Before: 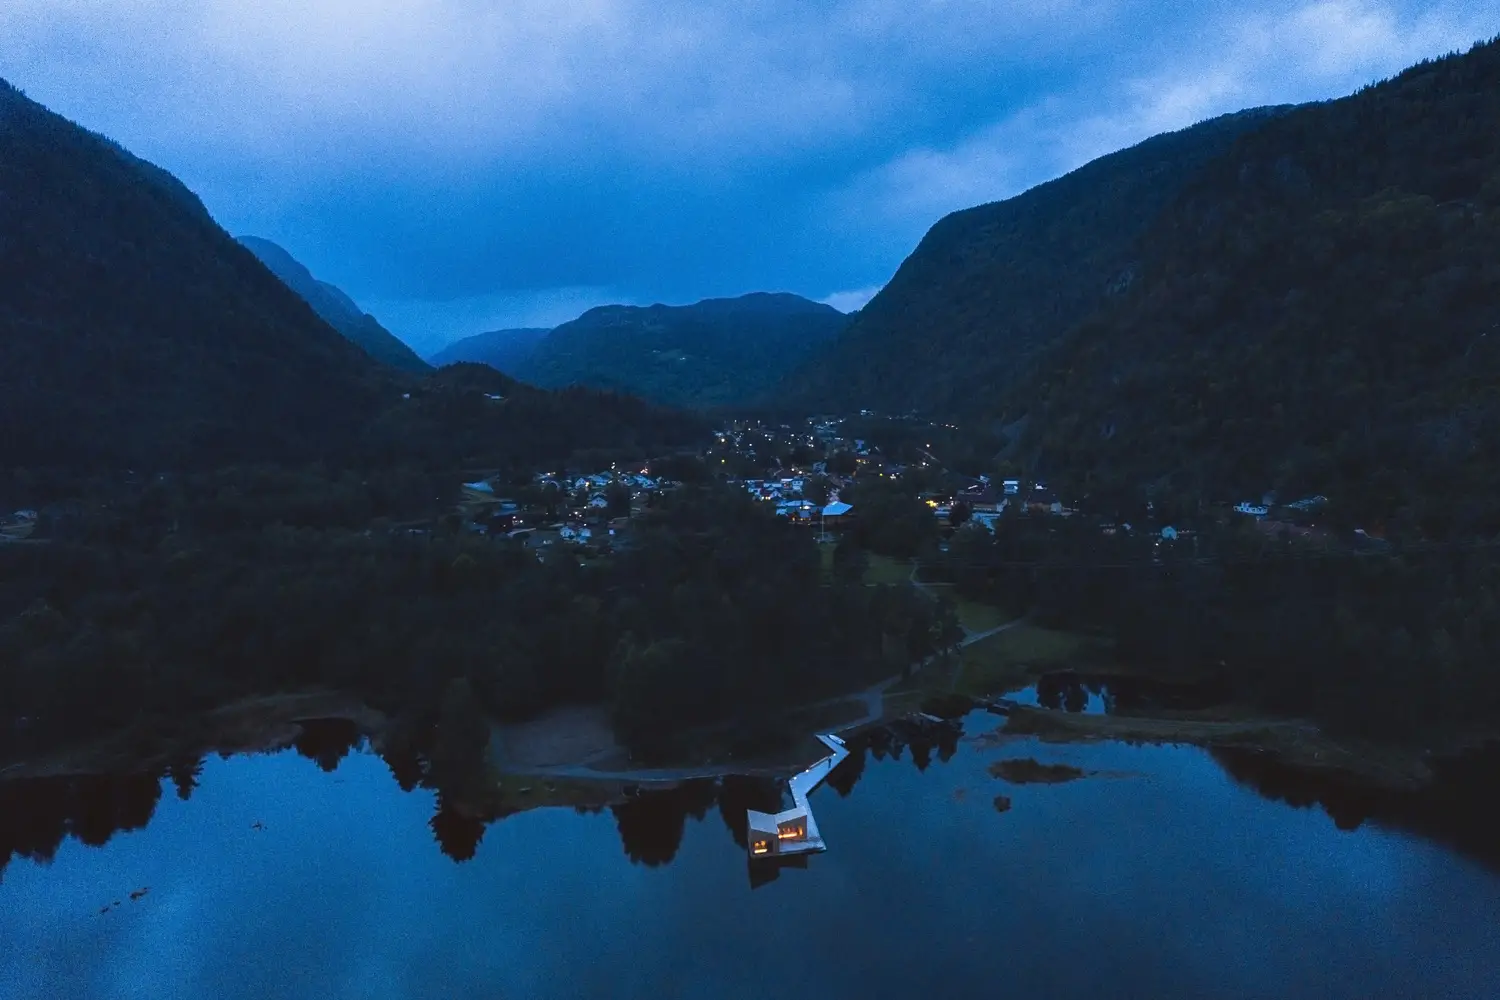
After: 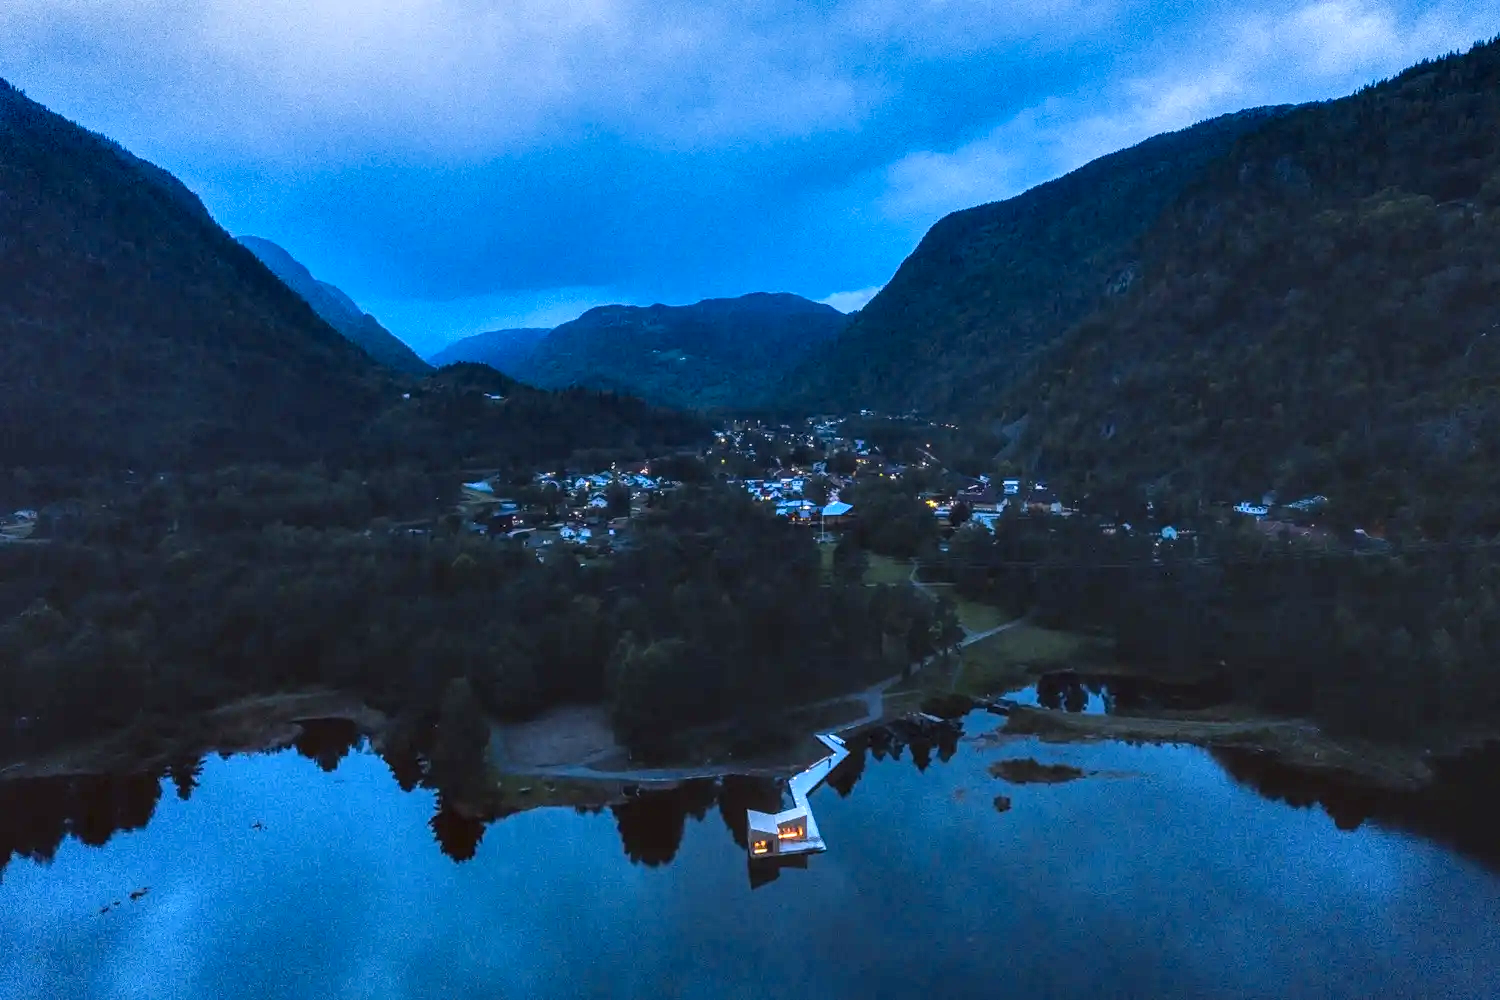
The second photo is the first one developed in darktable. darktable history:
local contrast: highlights 19%, detail 186%
color balance rgb: perceptual saturation grading › global saturation 19.628%, perceptual brilliance grading › mid-tones 9.114%, perceptual brilliance grading › shadows 14.871%, contrast -10.572%
